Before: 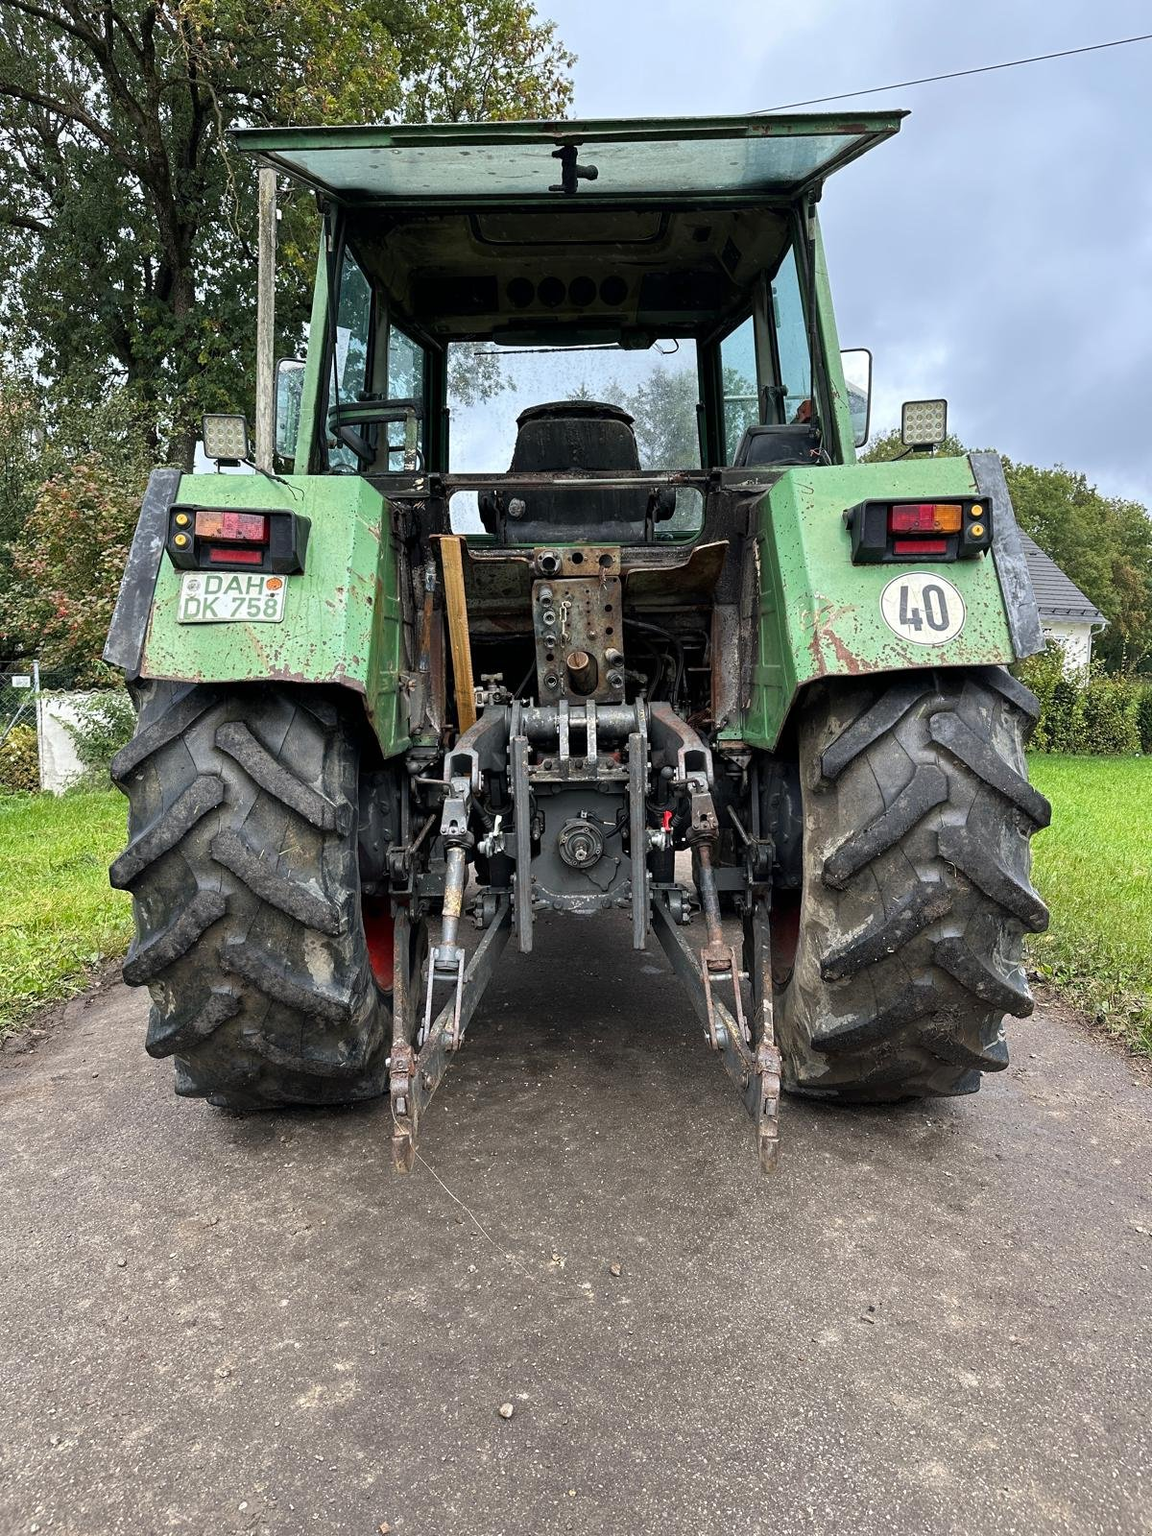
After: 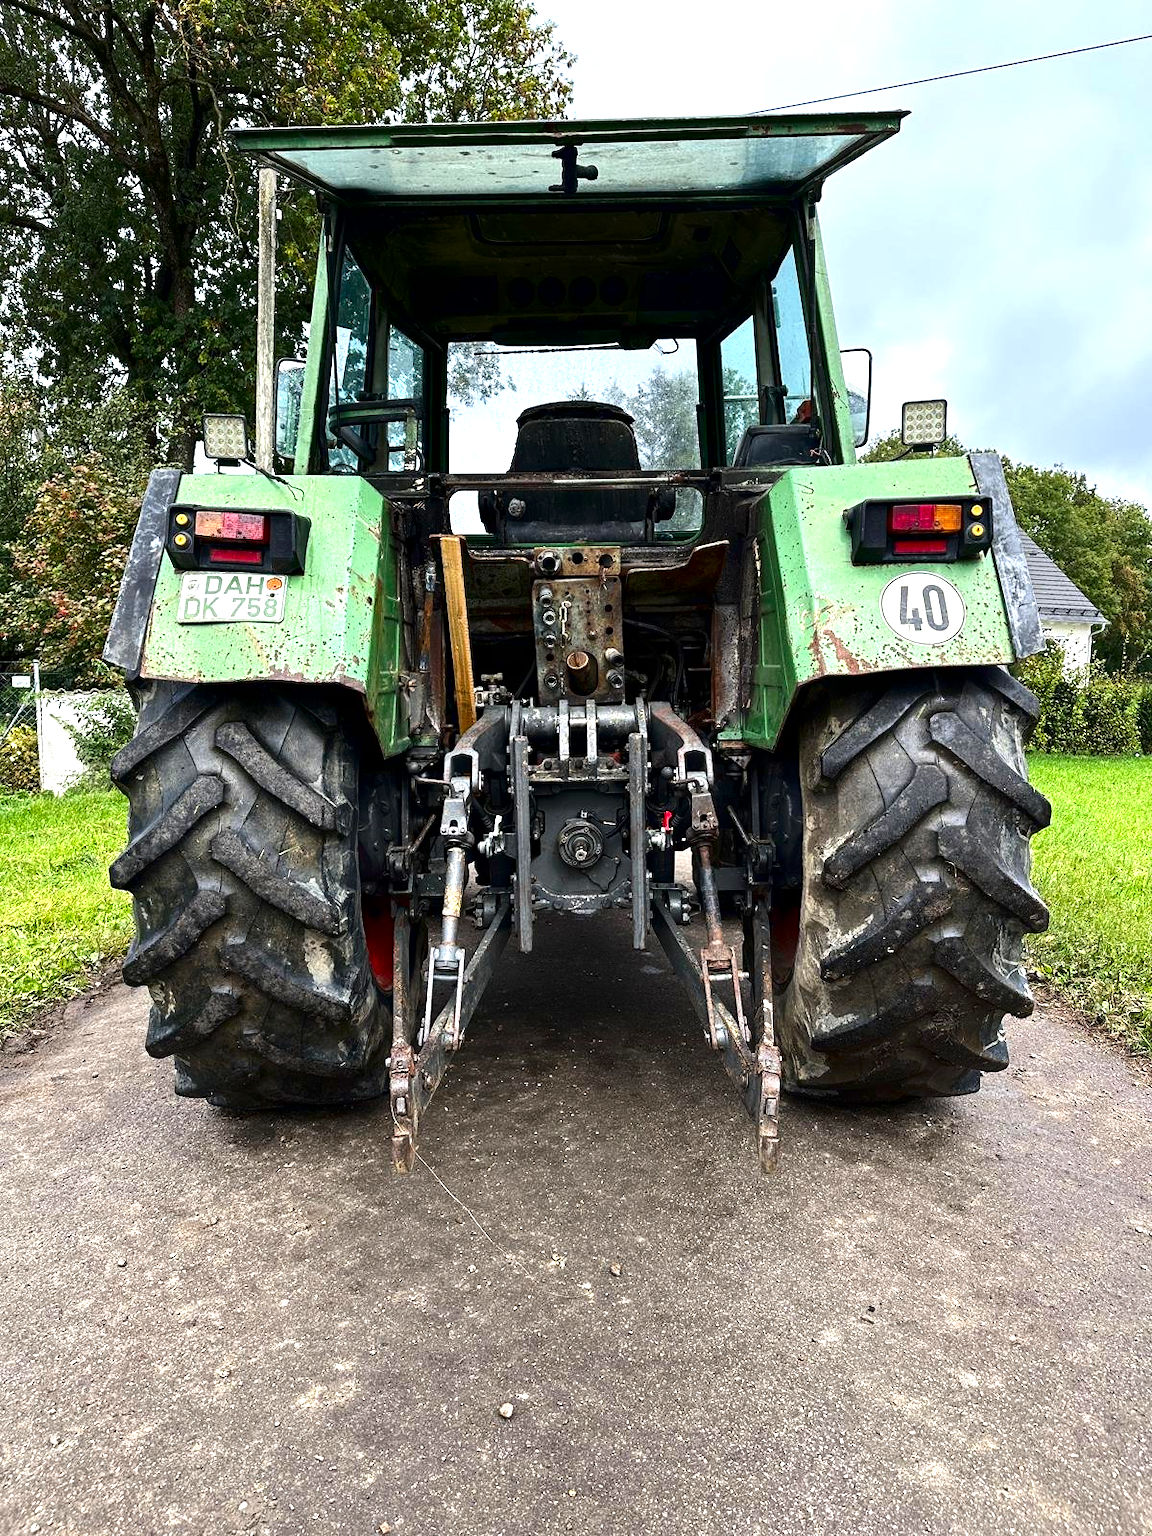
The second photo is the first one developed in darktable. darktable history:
contrast brightness saturation: contrast 0.133, brightness -0.229, saturation 0.14
exposure: black level correction 0, exposure 0.692 EV, compensate highlight preservation false
